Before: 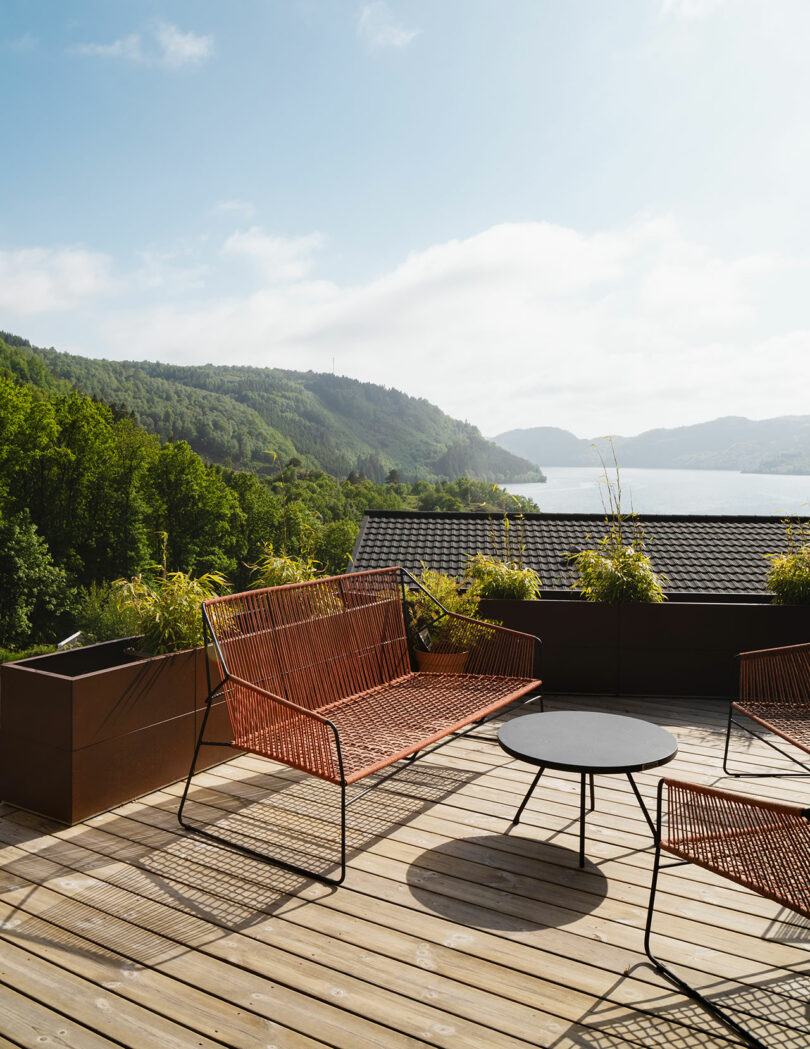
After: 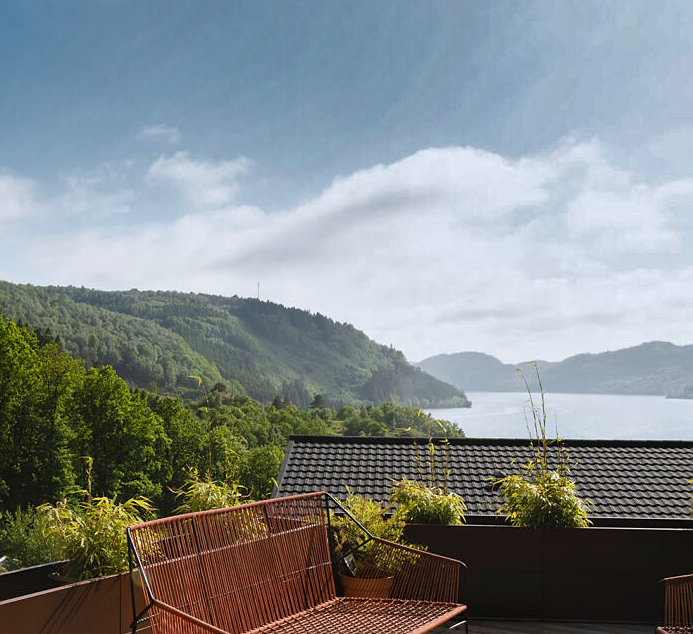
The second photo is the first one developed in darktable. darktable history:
crop and rotate: left 9.345%, top 7.22%, right 4.982%, bottom 32.331%
white balance: red 0.983, blue 1.036
shadows and highlights: shadows 24.5, highlights -78.15, soften with gaussian
sharpen: radius 1, threshold 1
